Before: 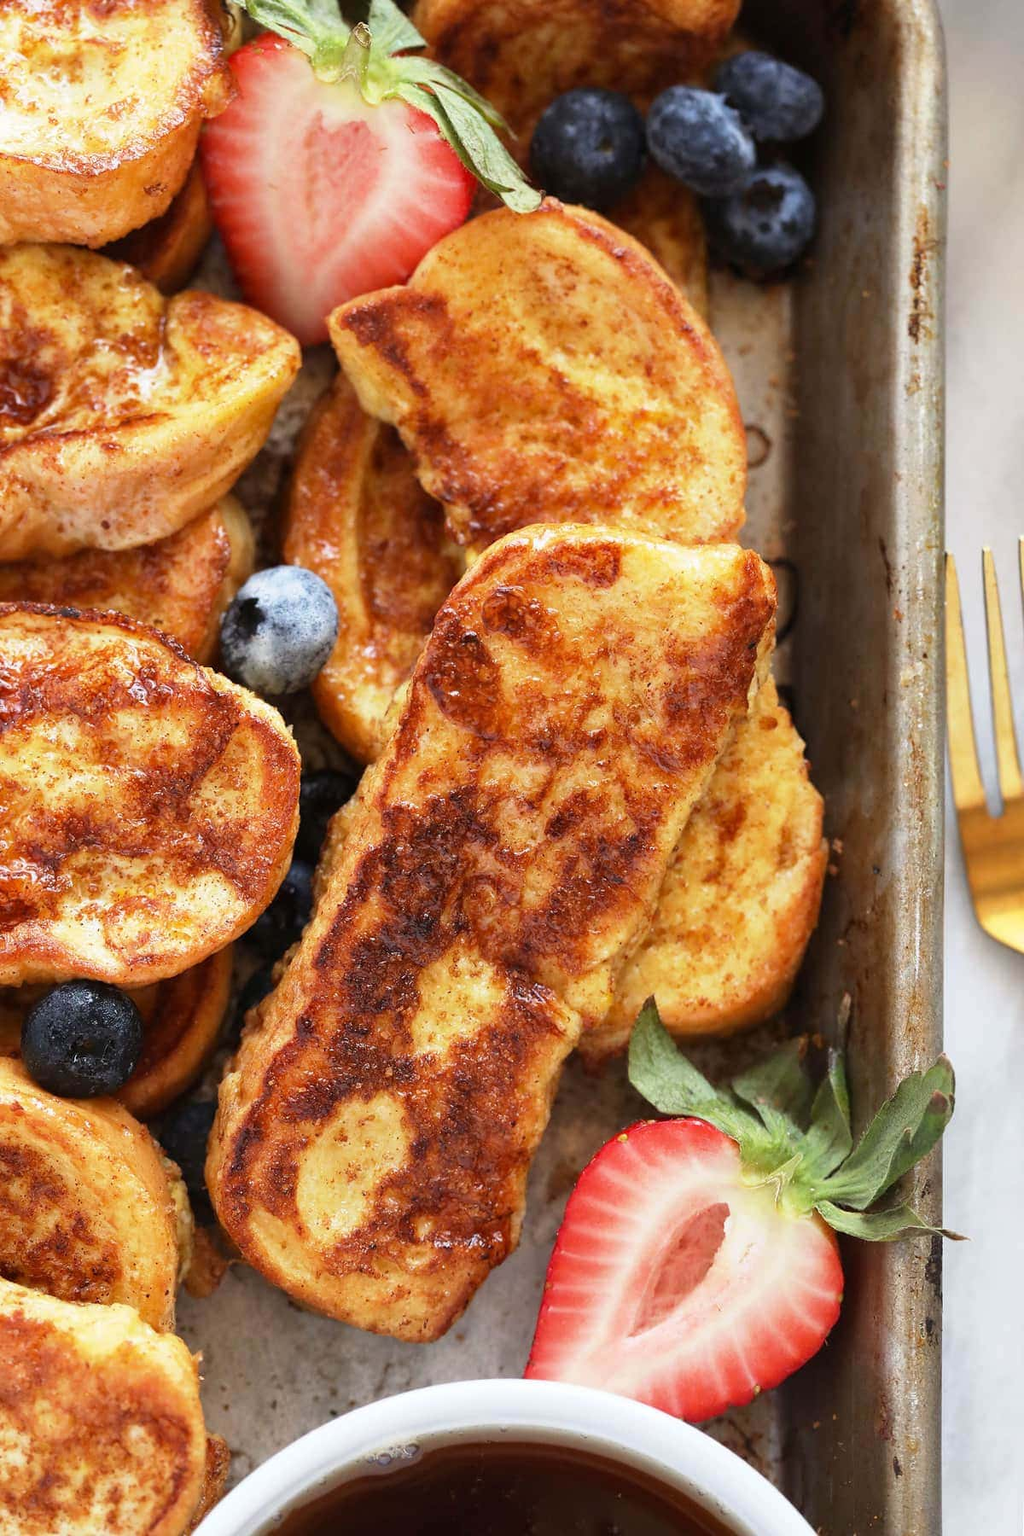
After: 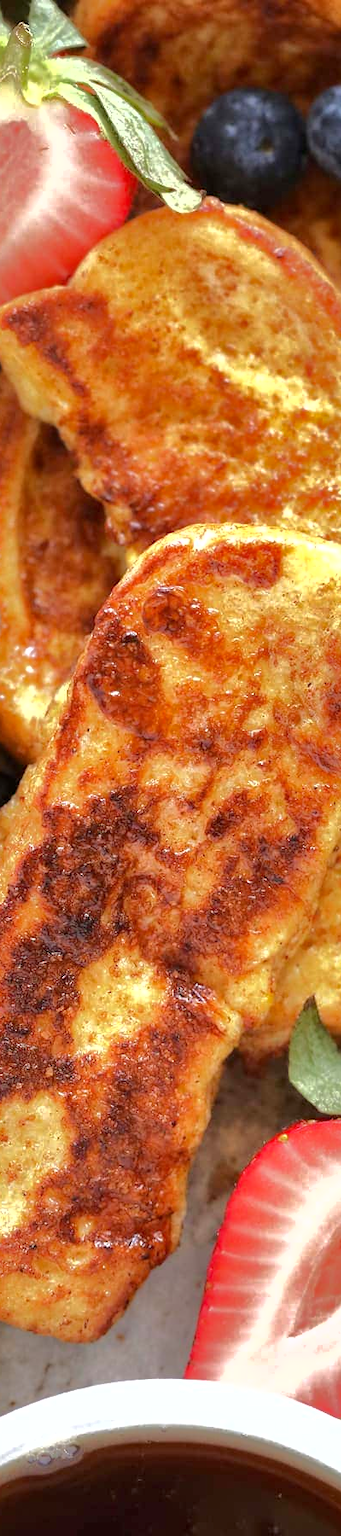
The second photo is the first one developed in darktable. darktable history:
shadows and highlights: shadows -18.15, highlights -73.25, shadows color adjustment 99.16%, highlights color adjustment 0.13%
exposure: black level correction 0.001, exposure 0.499 EV, compensate exposure bias true, compensate highlight preservation false
crop: left 33.172%, right 33.448%
